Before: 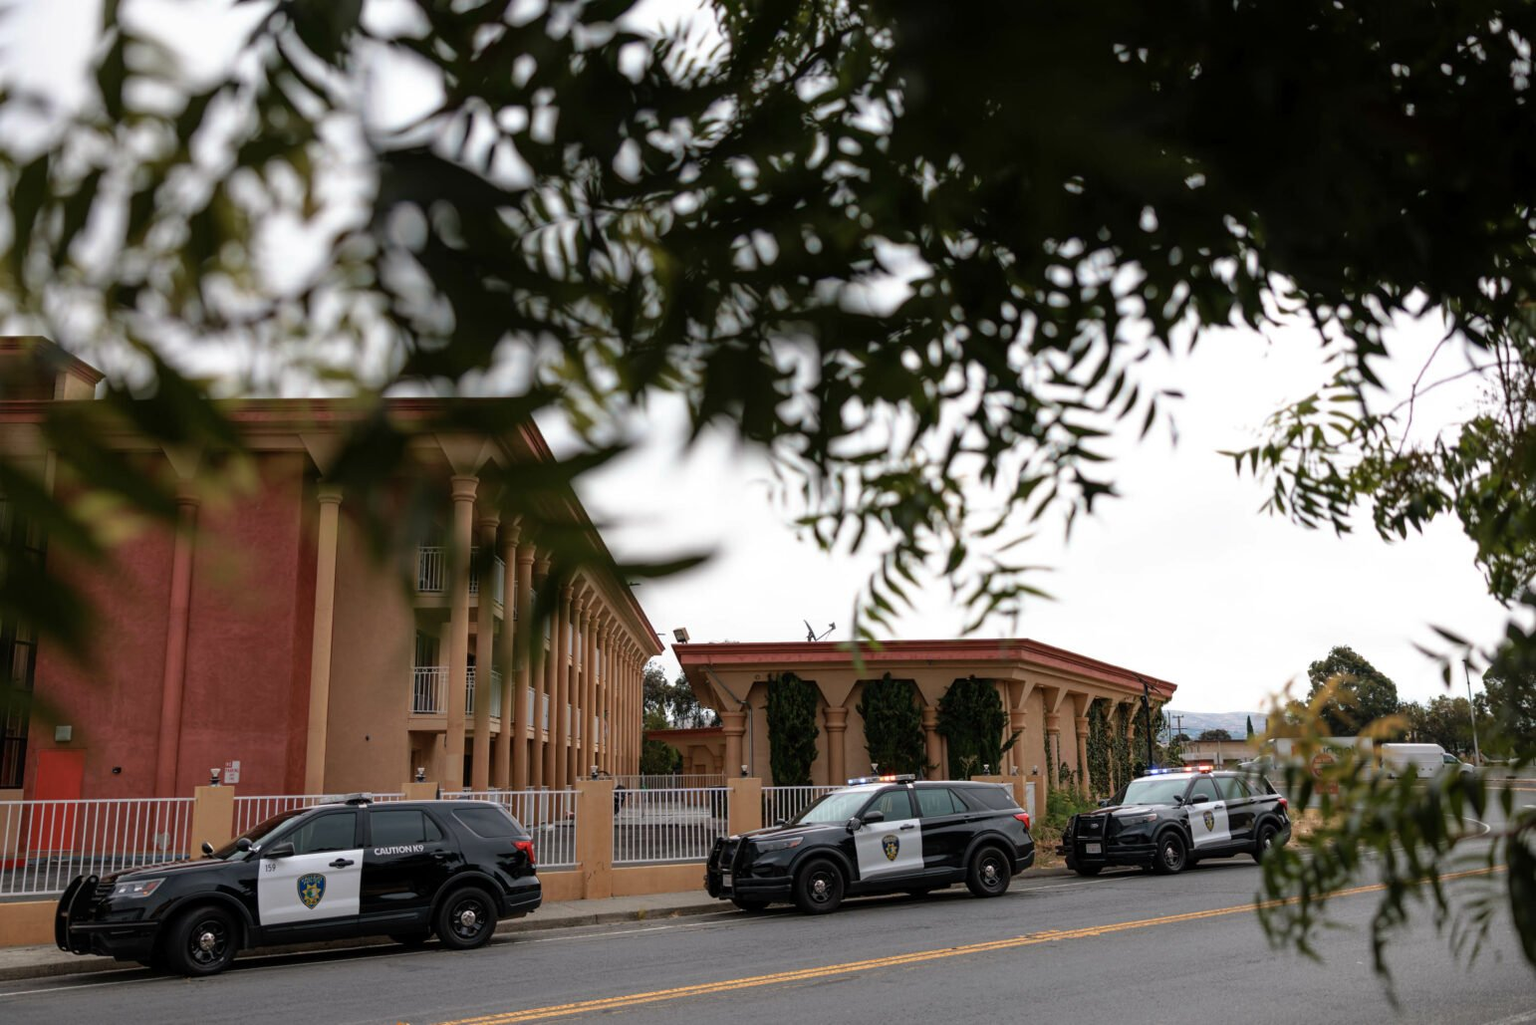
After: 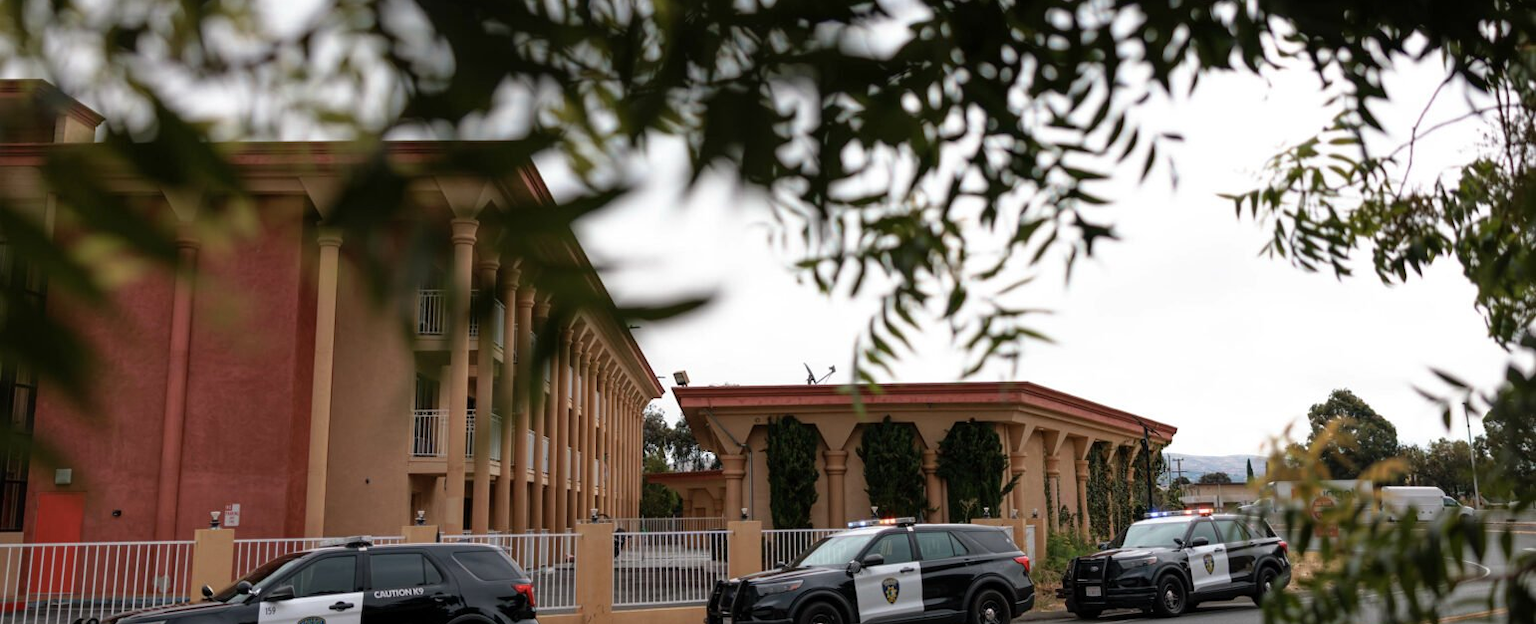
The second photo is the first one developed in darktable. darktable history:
crop and rotate: top 25.116%, bottom 13.935%
